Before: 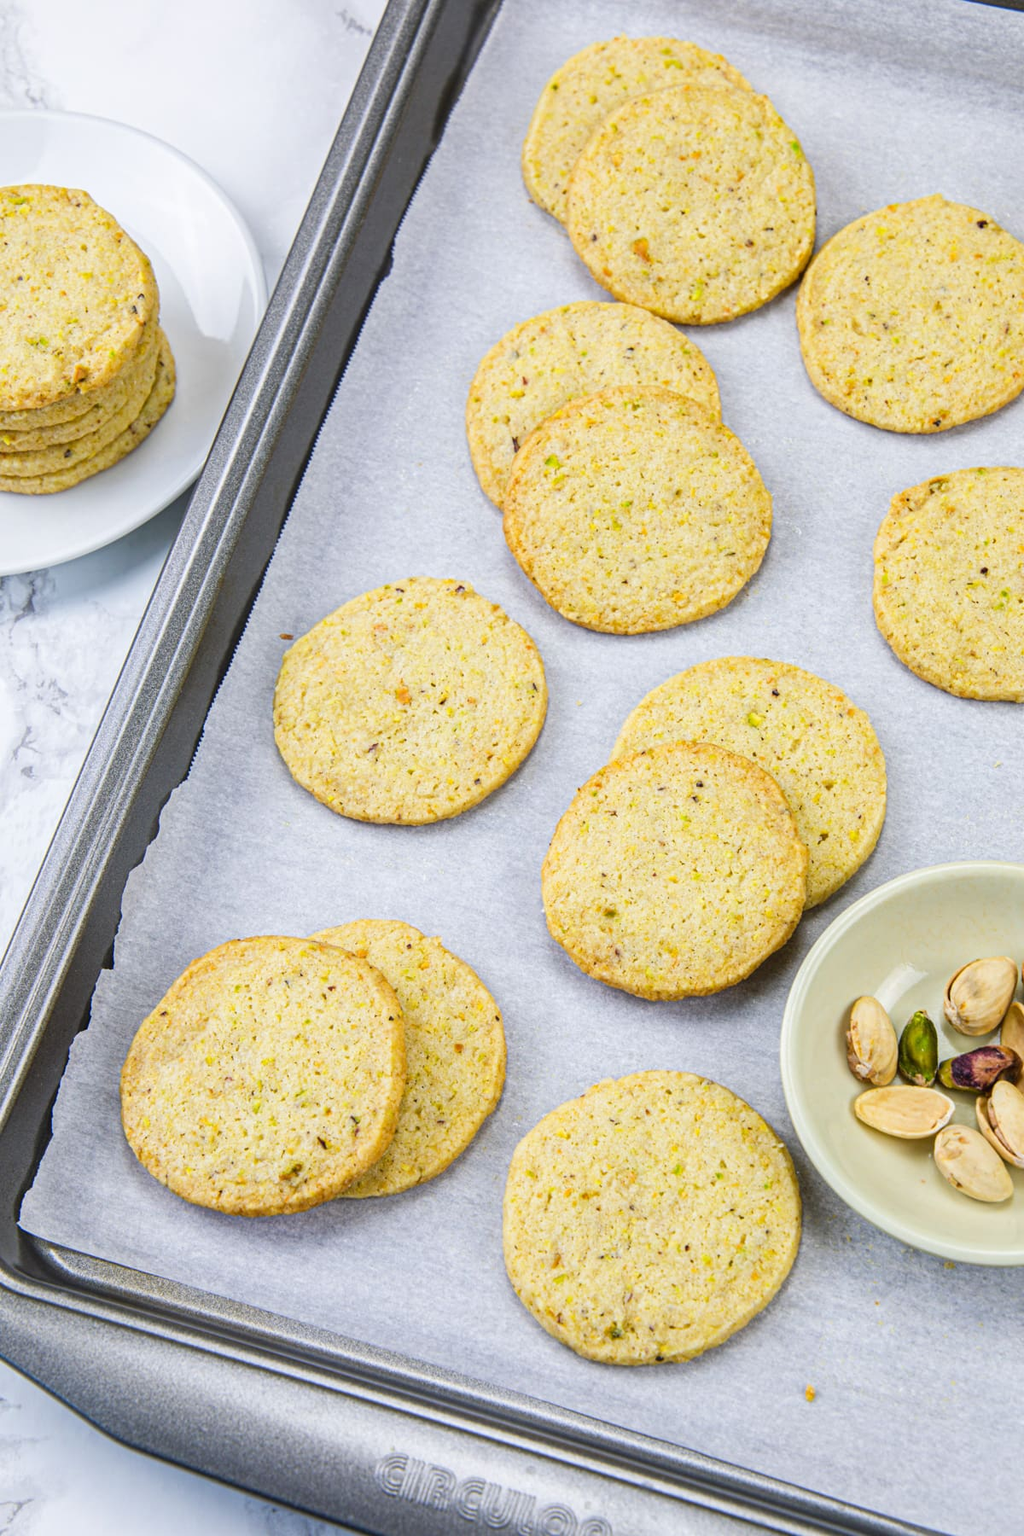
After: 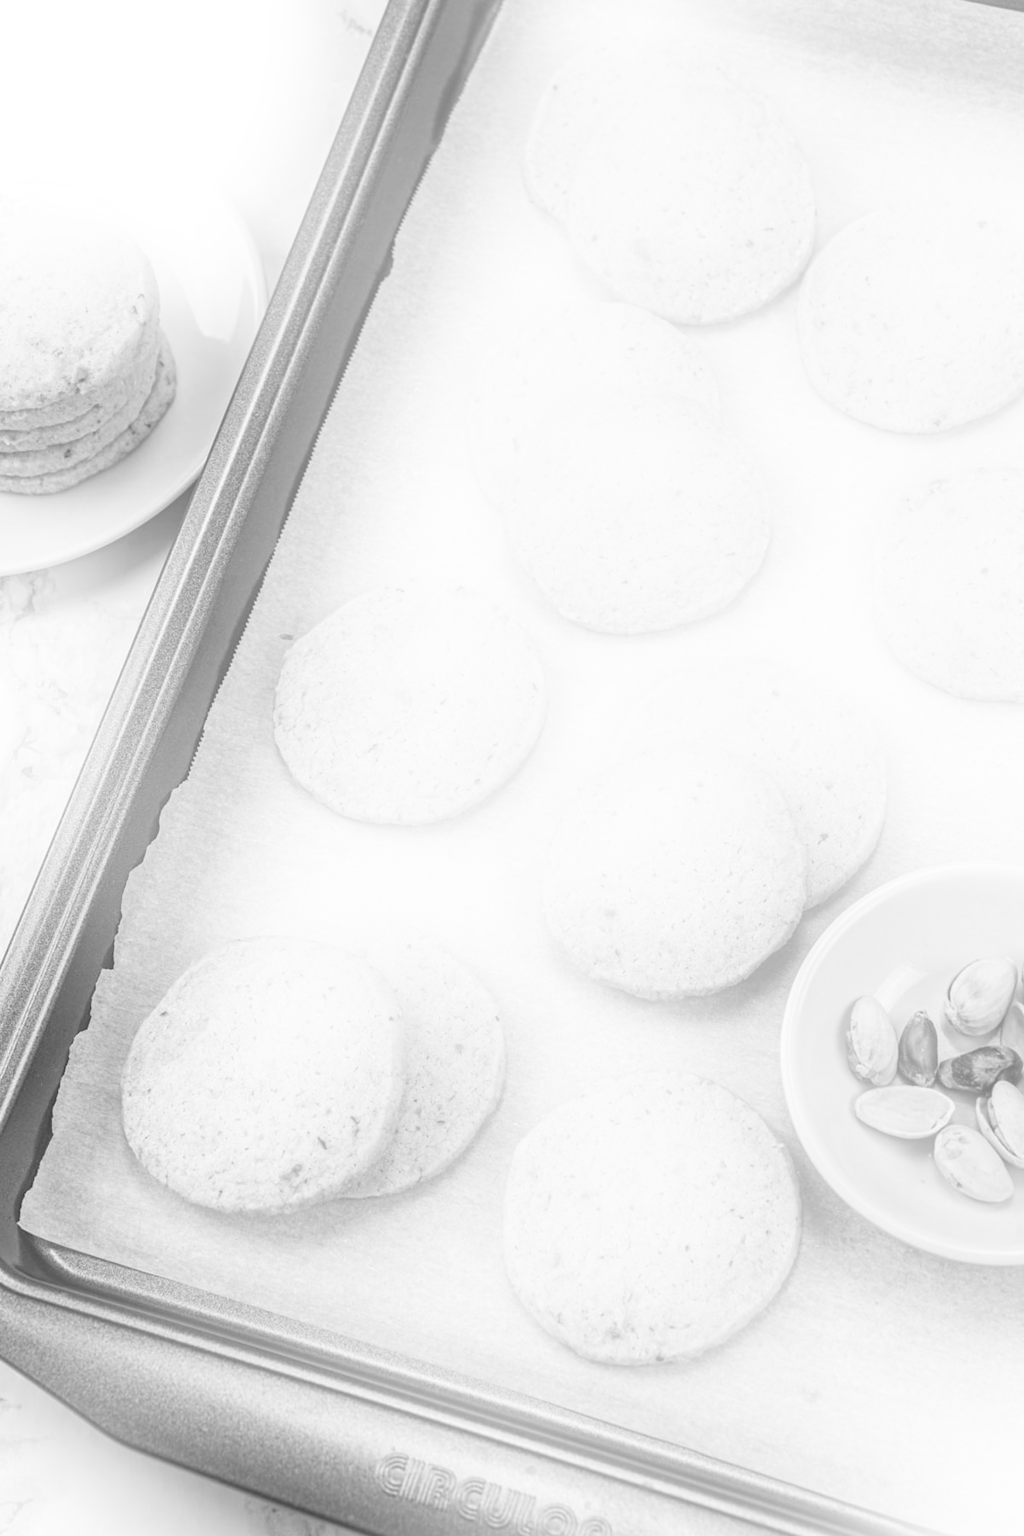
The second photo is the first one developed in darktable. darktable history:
bloom: on, module defaults
monochrome: on, module defaults
